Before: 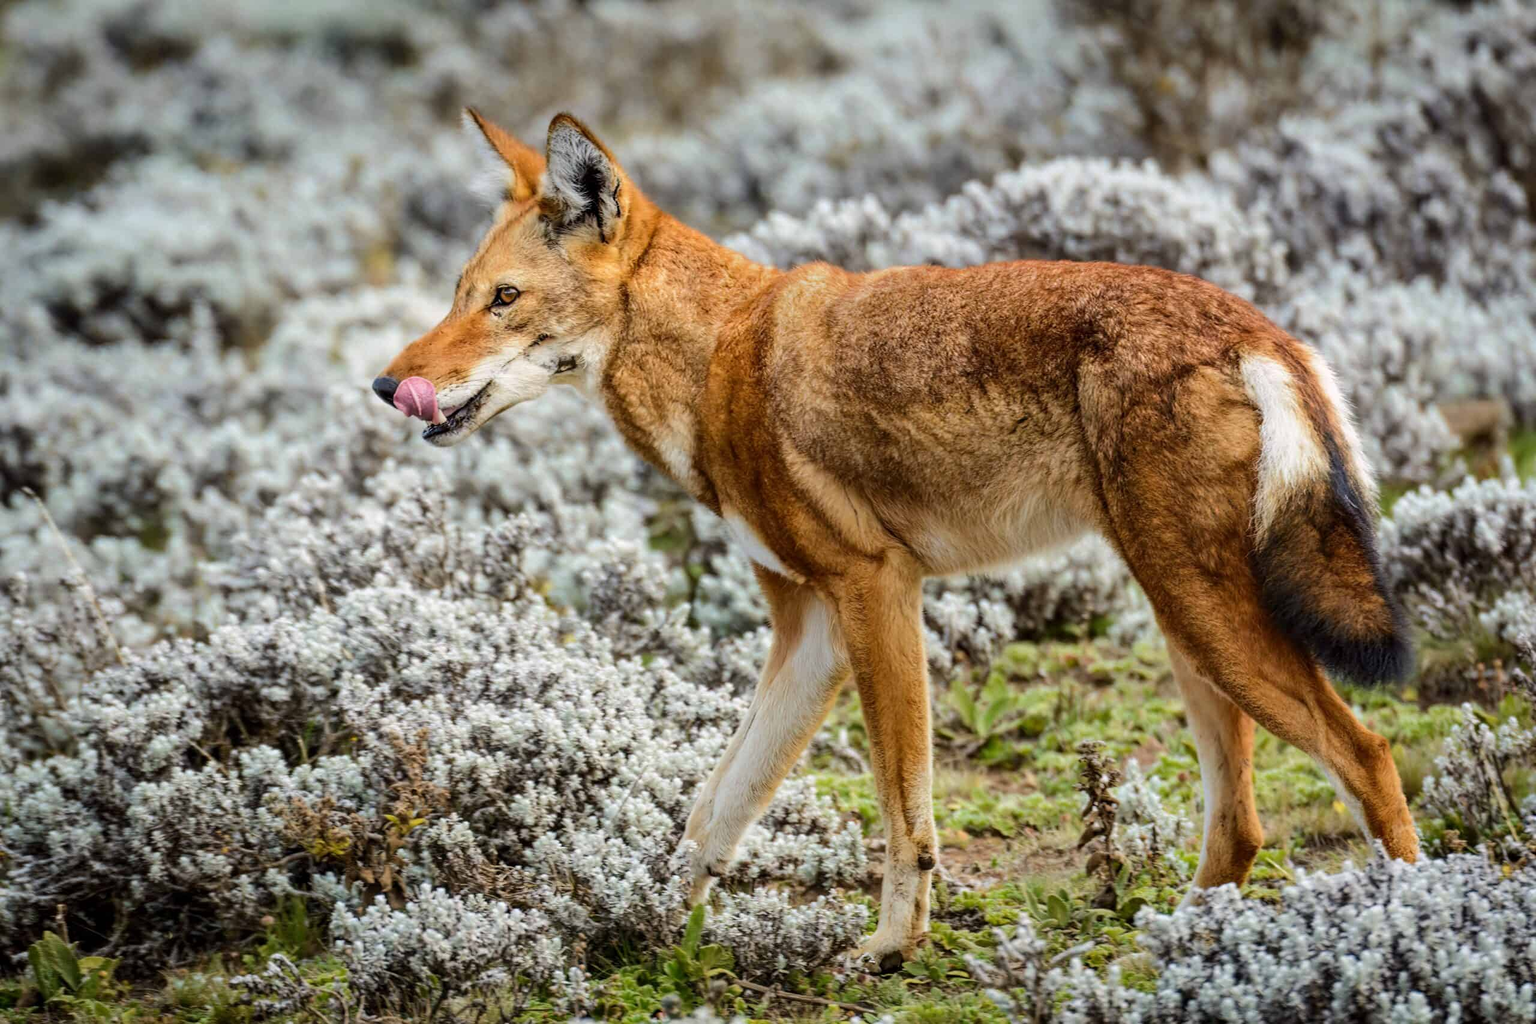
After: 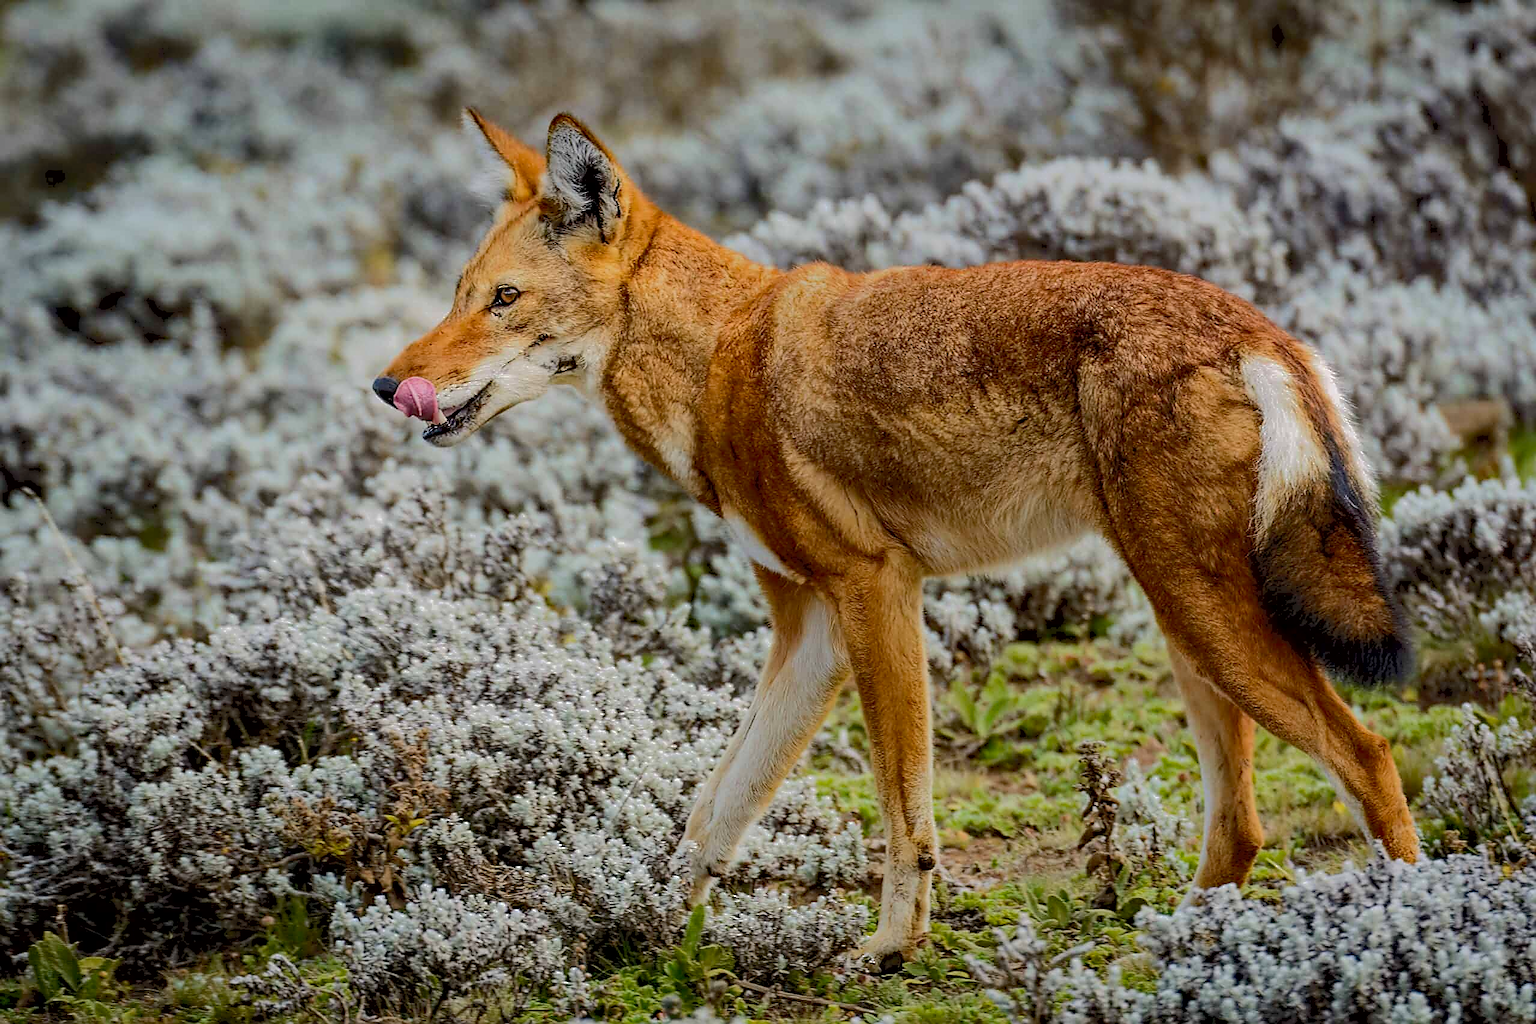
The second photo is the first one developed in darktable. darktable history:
haze removal: compatibility mode true, adaptive false
sharpen: radius 1.355, amount 1.242, threshold 0.788
exposure: black level correction 0.009, exposure -0.161 EV, compensate highlight preservation false
tone curve: curves: ch0 [(0, 0) (0.003, 0.098) (0.011, 0.099) (0.025, 0.103) (0.044, 0.114) (0.069, 0.13) (0.1, 0.142) (0.136, 0.161) (0.177, 0.189) (0.224, 0.224) (0.277, 0.266) (0.335, 0.32) (0.399, 0.38) (0.468, 0.45) (0.543, 0.522) (0.623, 0.598) (0.709, 0.669) (0.801, 0.731) (0.898, 0.786) (1, 1)], color space Lab, independent channels, preserve colors none
contrast equalizer: octaves 7, y [[0.5 ×6], [0.5 ×6], [0.5, 0.5, 0.501, 0.545, 0.707, 0.863], [0 ×6], [0 ×6]]
